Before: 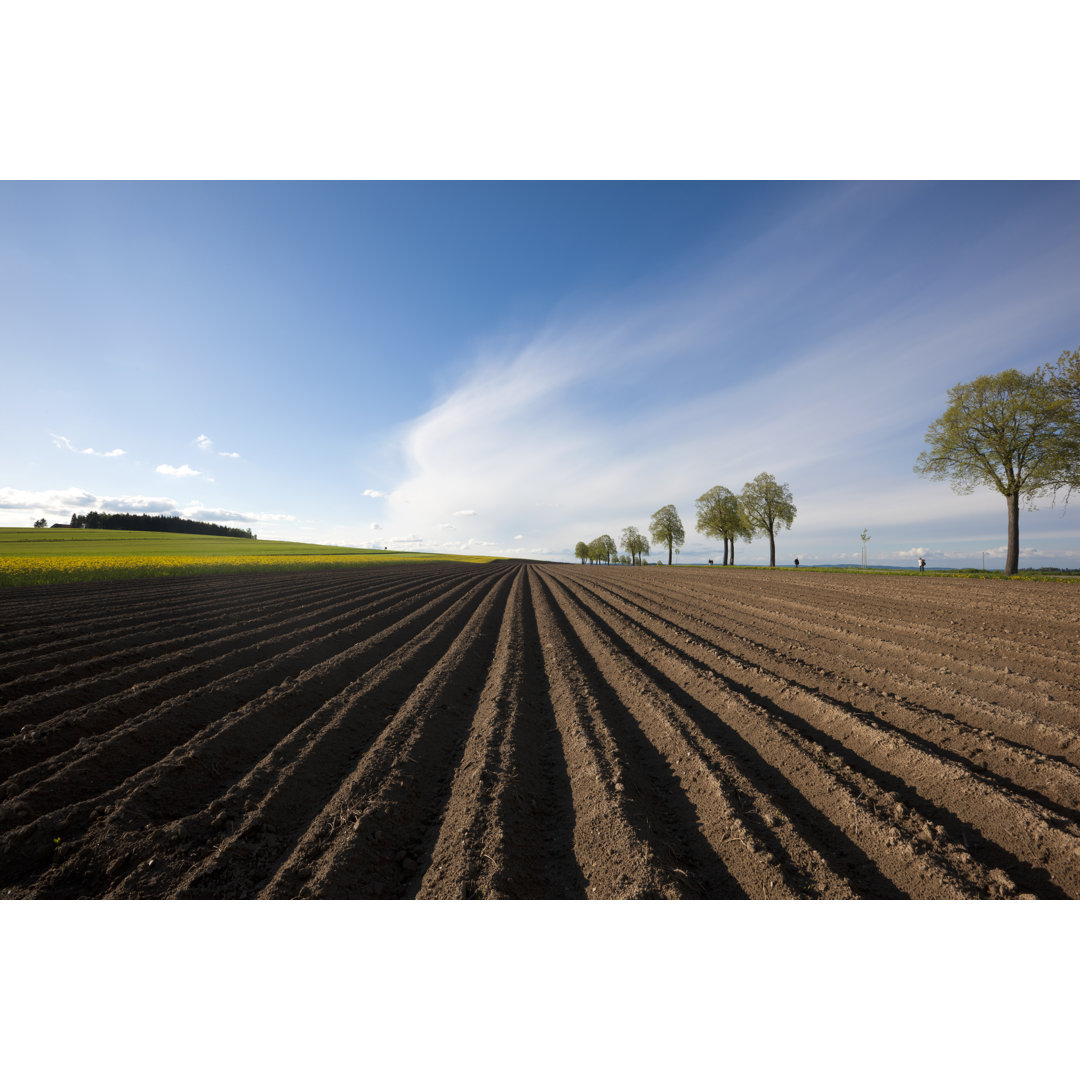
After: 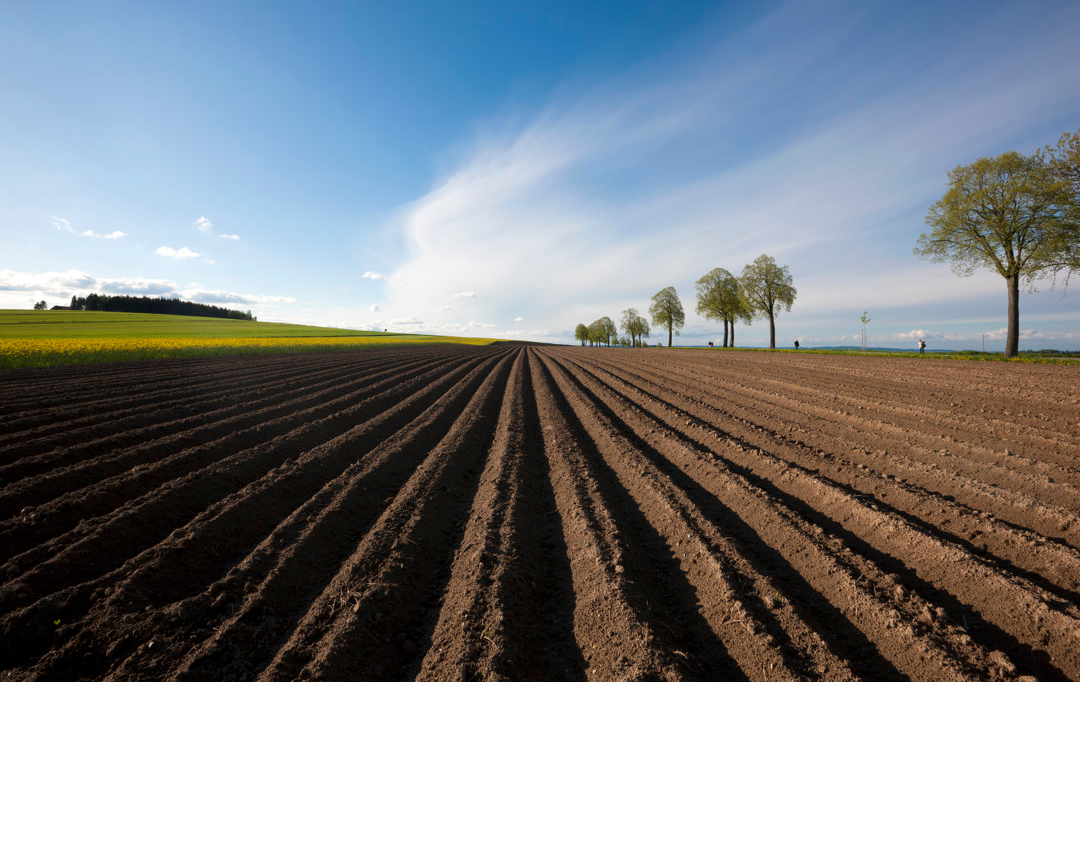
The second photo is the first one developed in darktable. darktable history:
crop and rotate: top 20.247%
